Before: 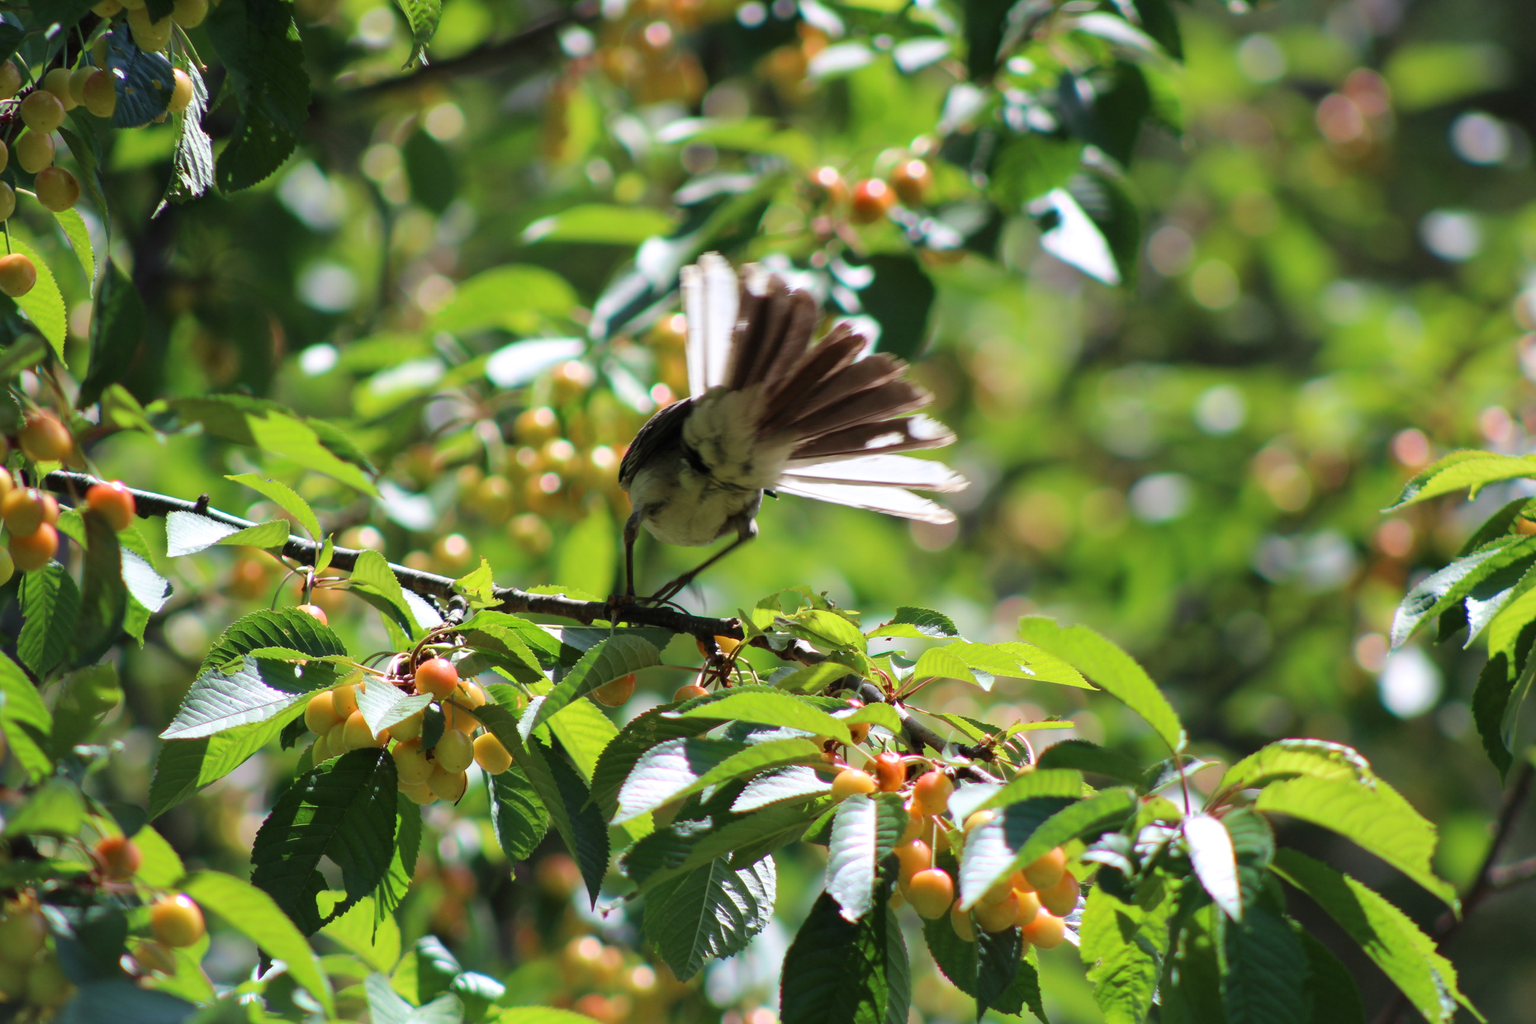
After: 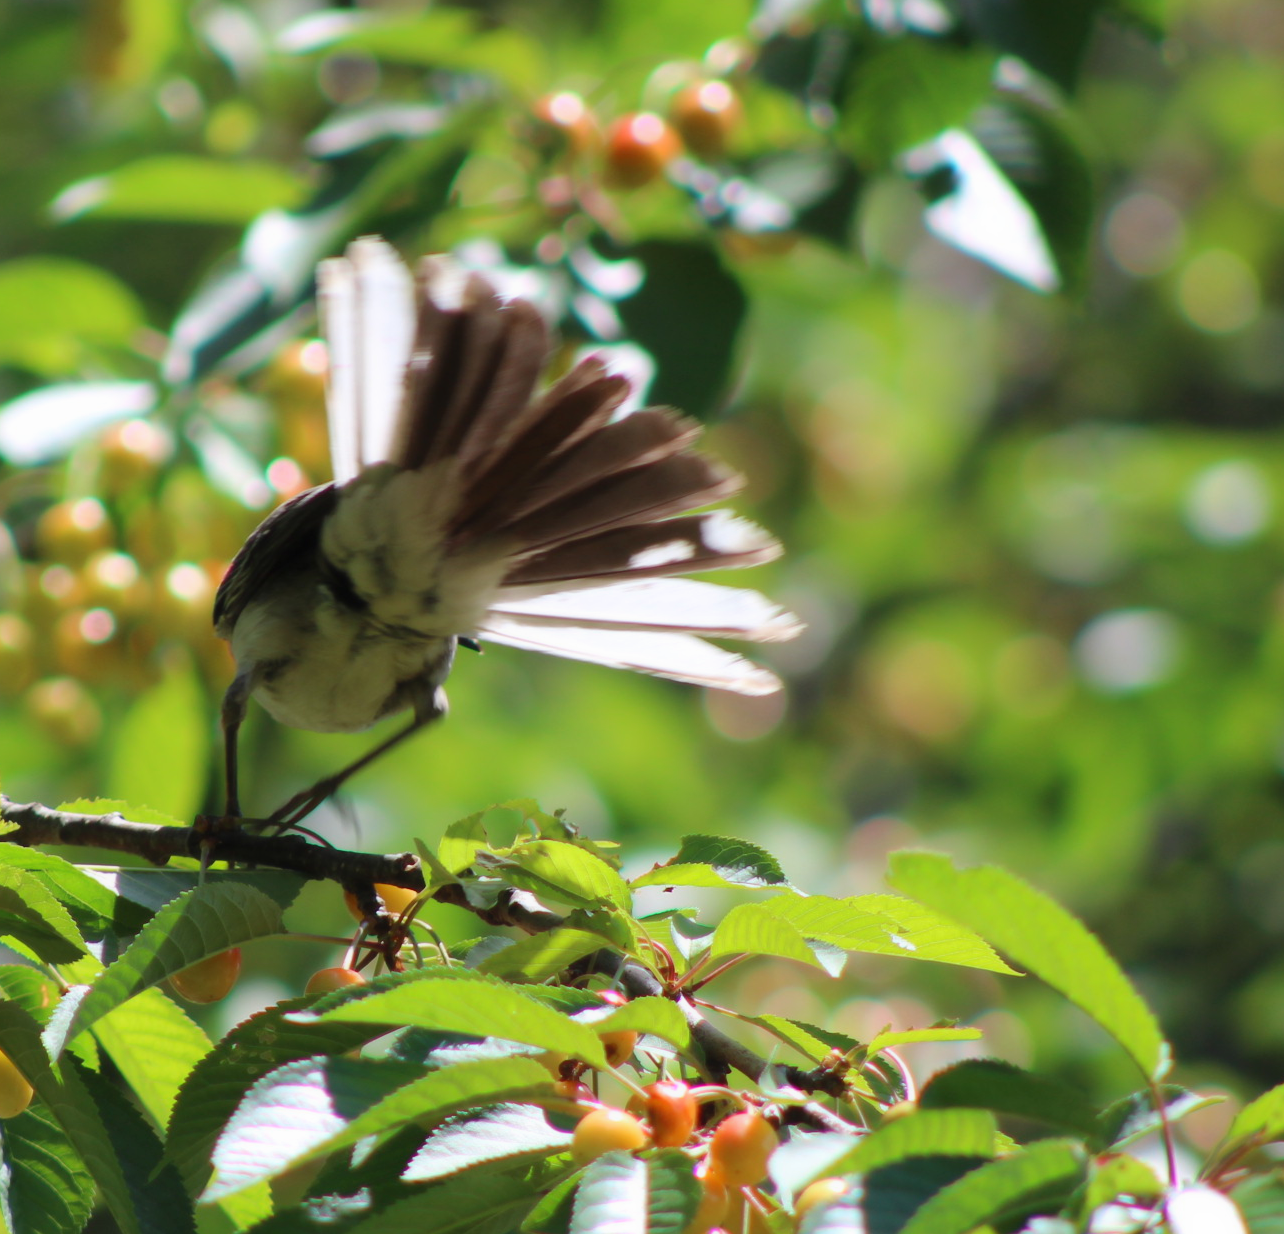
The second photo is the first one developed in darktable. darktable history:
crop: left 32.075%, top 10.976%, right 18.355%, bottom 17.596%
contrast equalizer: octaves 7, y [[0.502, 0.505, 0.512, 0.529, 0.564, 0.588], [0.5 ×6], [0.502, 0.505, 0.512, 0.529, 0.564, 0.588], [0, 0.001, 0.001, 0.004, 0.008, 0.011], [0, 0.001, 0.001, 0.004, 0.008, 0.011]], mix -1
